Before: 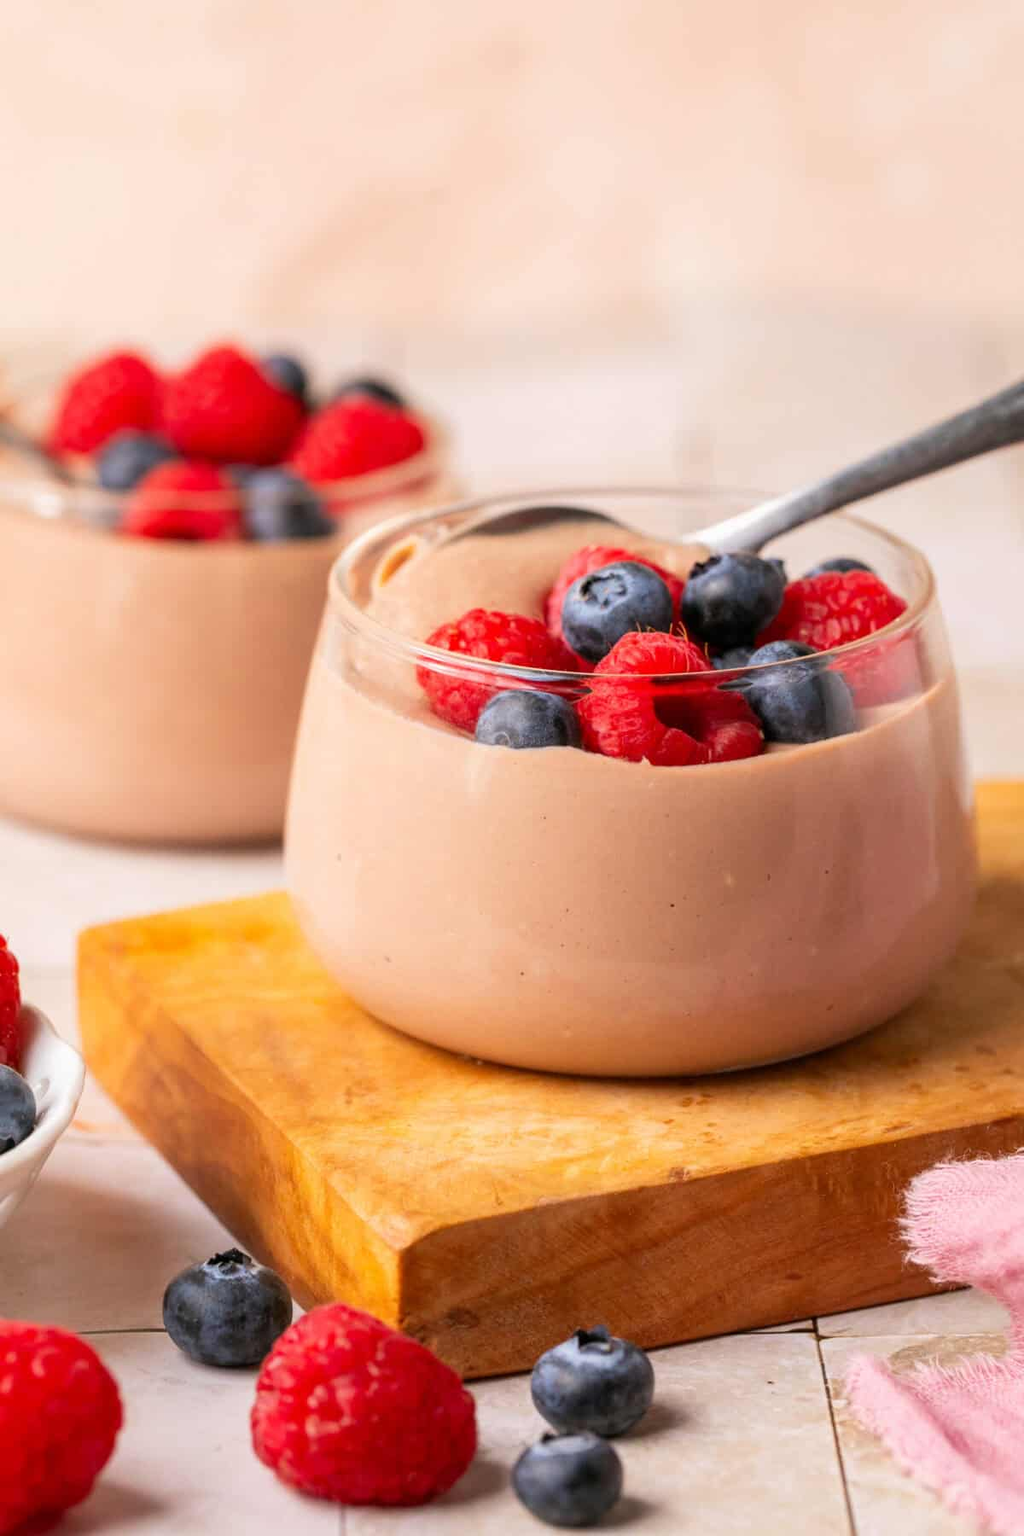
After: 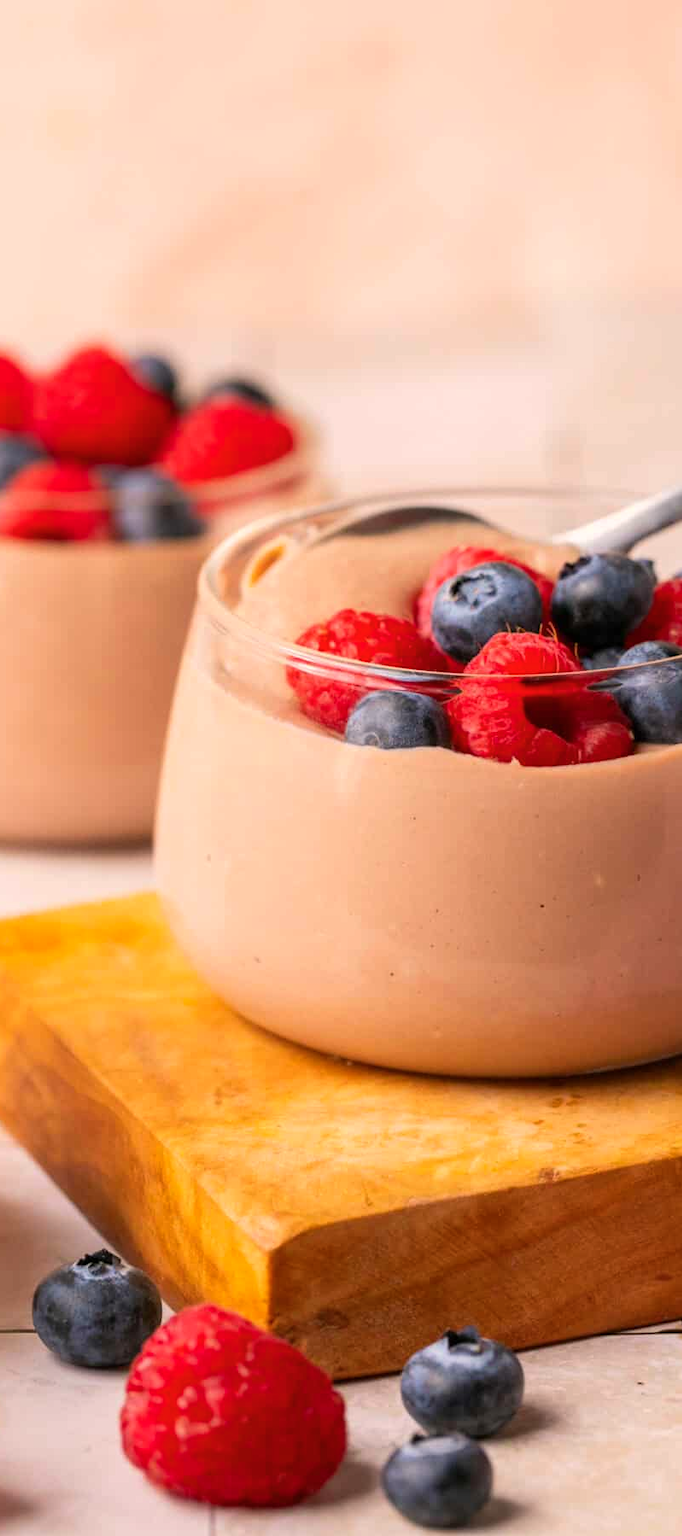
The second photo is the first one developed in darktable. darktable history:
crop and rotate: left 12.814%, right 20.544%
color balance rgb: highlights gain › chroma 1.703%, highlights gain › hue 55.98°, perceptual saturation grading › global saturation 0.574%, global vibrance 20%
